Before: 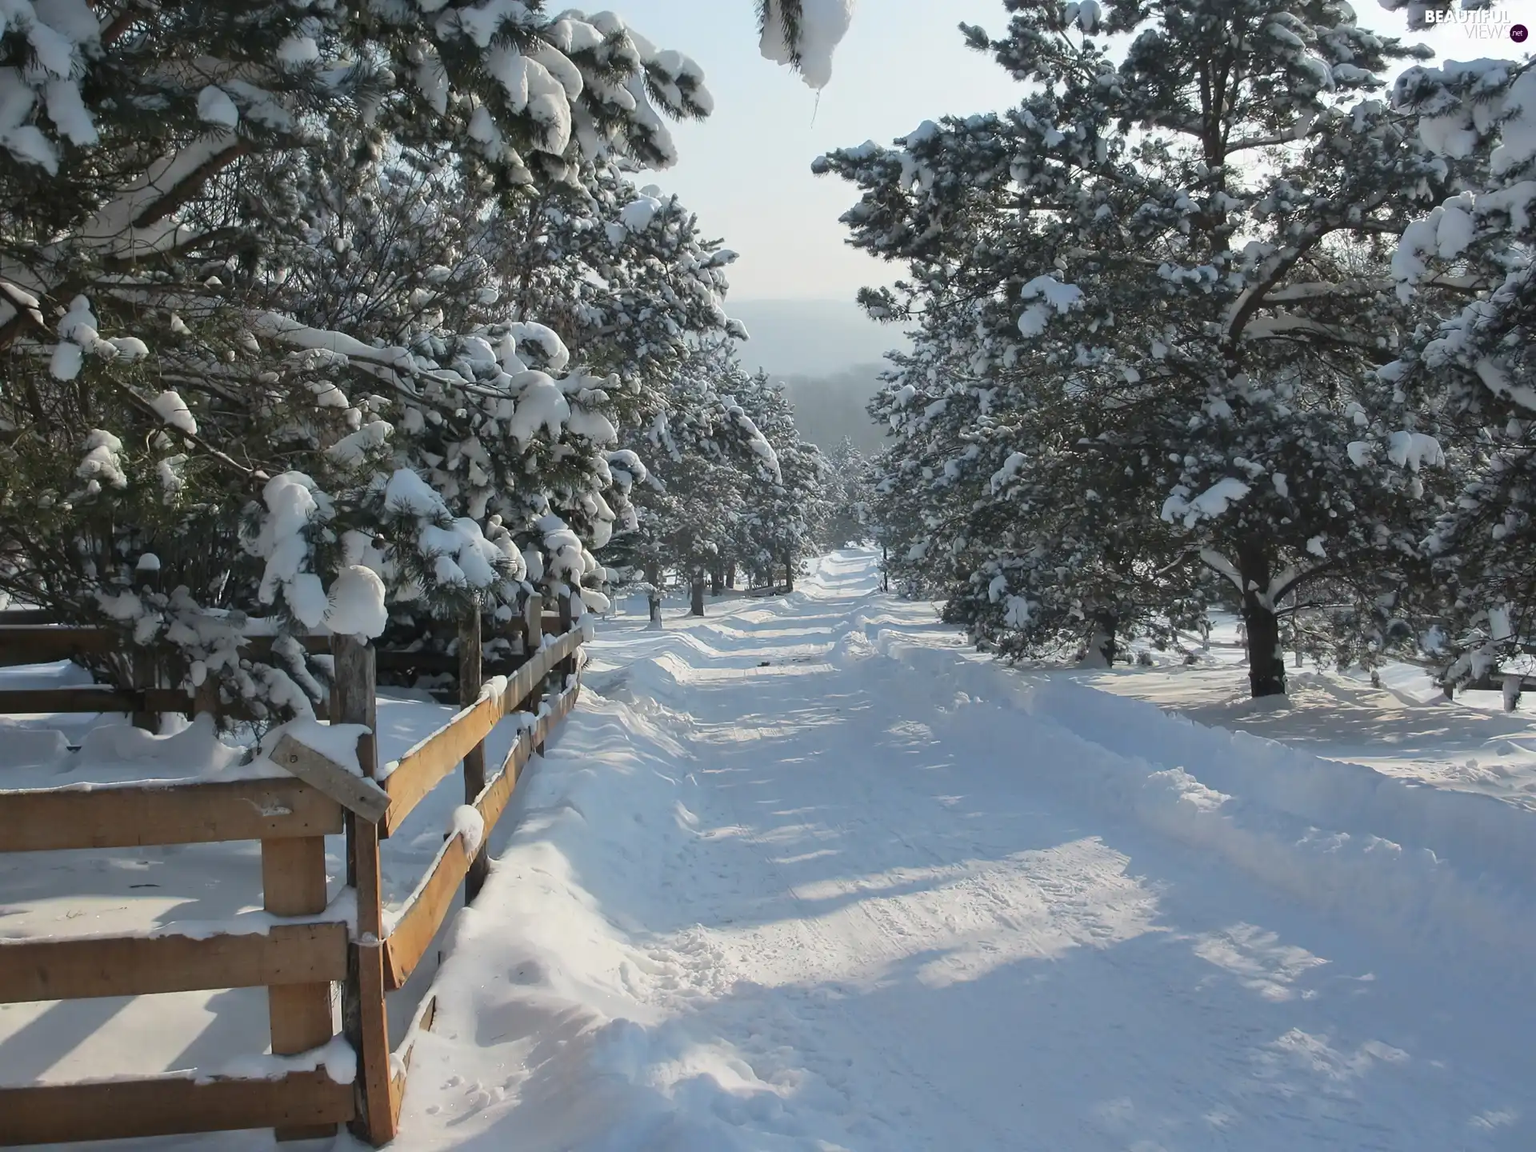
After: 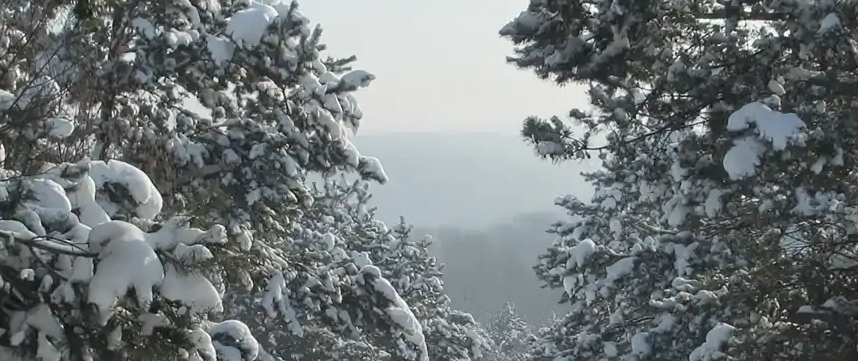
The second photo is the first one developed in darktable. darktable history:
contrast brightness saturation: saturation -0.17
crop: left 28.64%, top 16.832%, right 26.637%, bottom 58.055%
